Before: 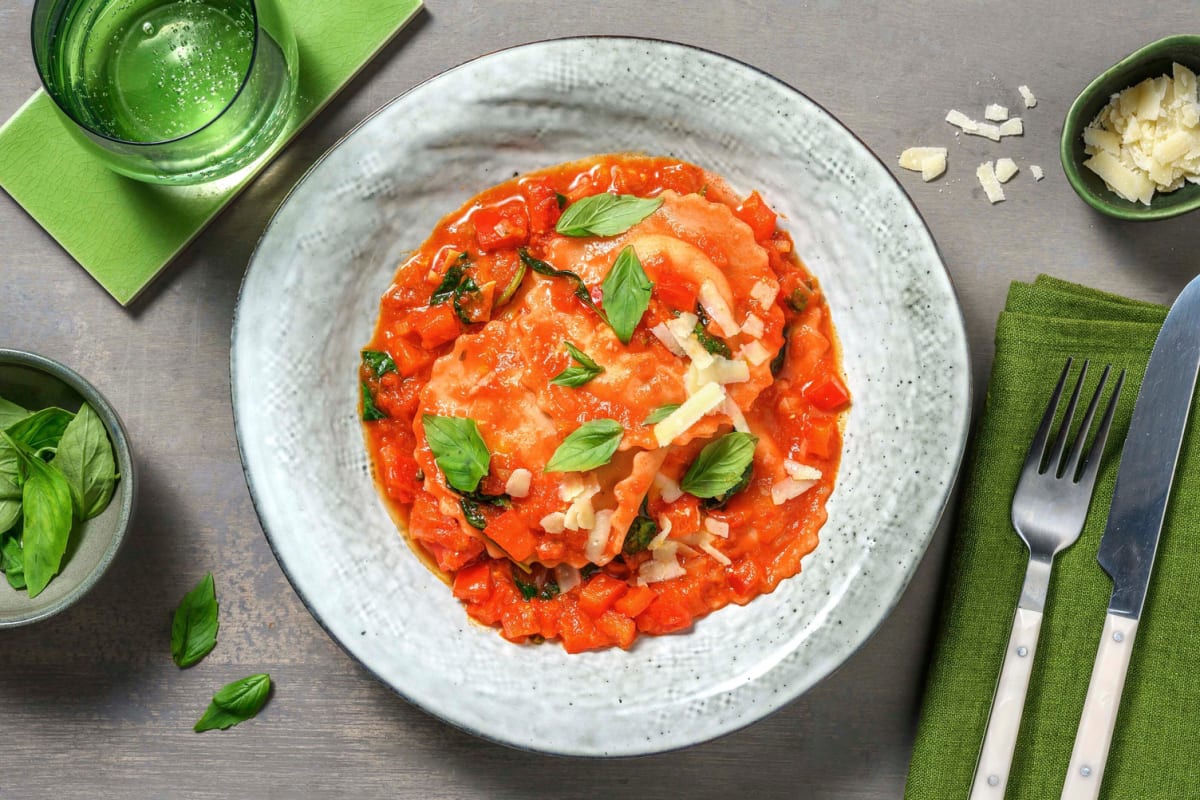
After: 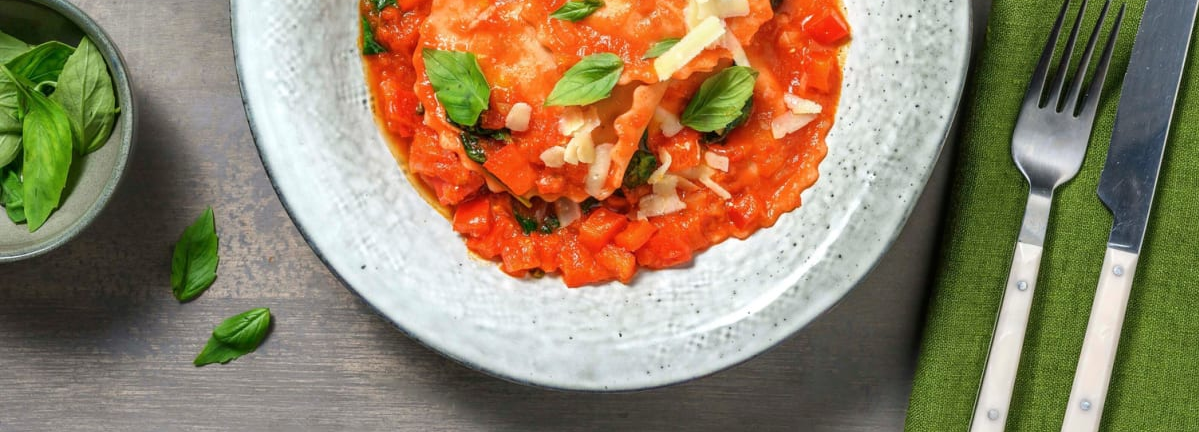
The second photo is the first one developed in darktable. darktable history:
crop and rotate: top 45.993%, right 0.059%
